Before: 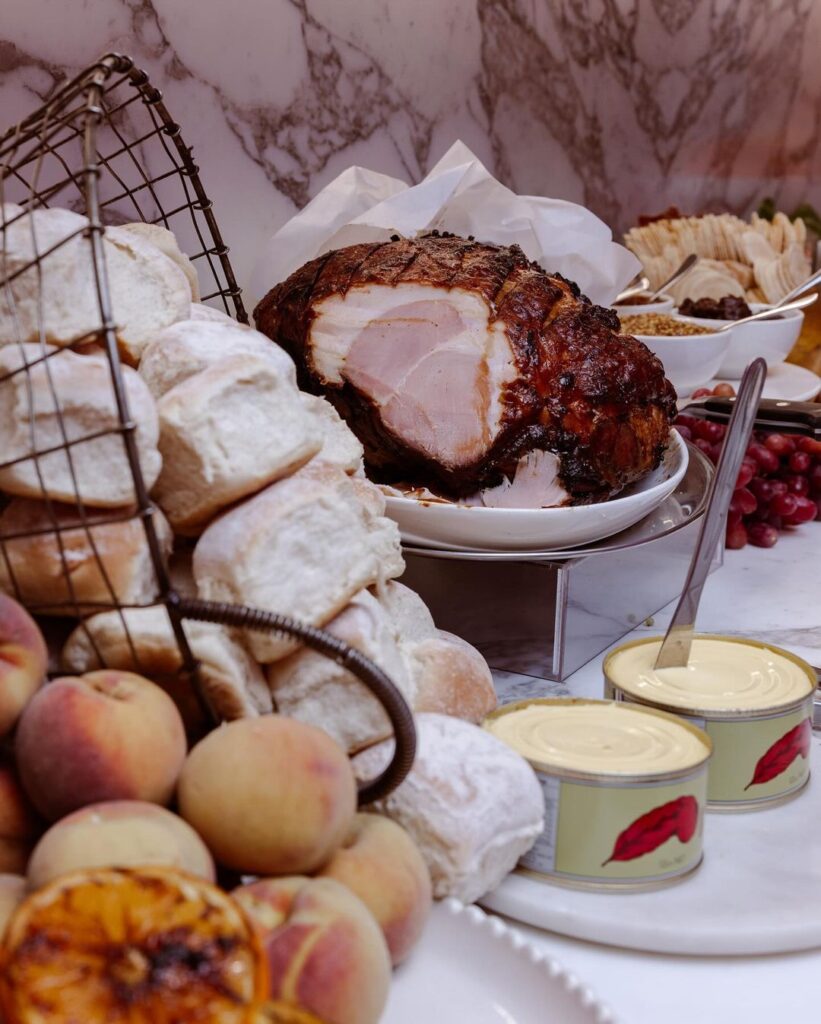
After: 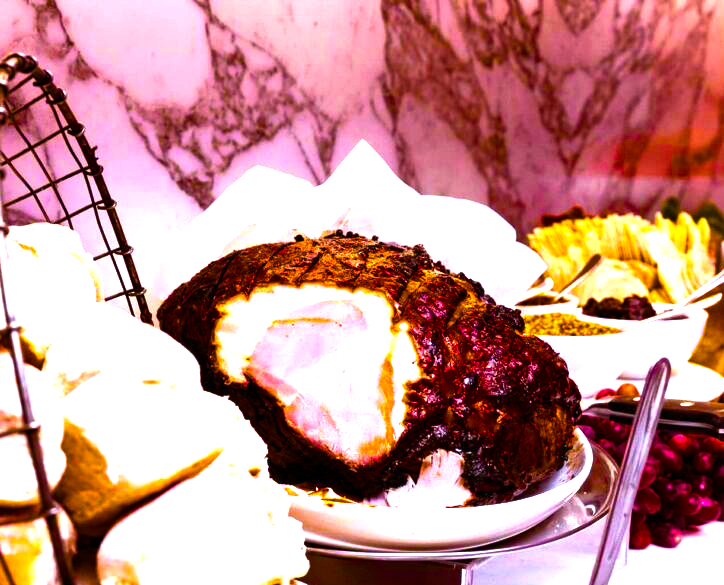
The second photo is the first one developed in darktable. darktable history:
color balance rgb: linear chroma grading › global chroma 20%, perceptual saturation grading › global saturation 65%, perceptual saturation grading › highlights 60%, perceptual saturation grading › mid-tones 50%, perceptual saturation grading › shadows 50%, perceptual brilliance grading › global brilliance 30%, perceptual brilliance grading › highlights 50%, perceptual brilliance grading › mid-tones 50%, perceptual brilliance grading › shadows -22%, global vibrance 20%
crop and rotate: left 11.812%, bottom 42.776%
